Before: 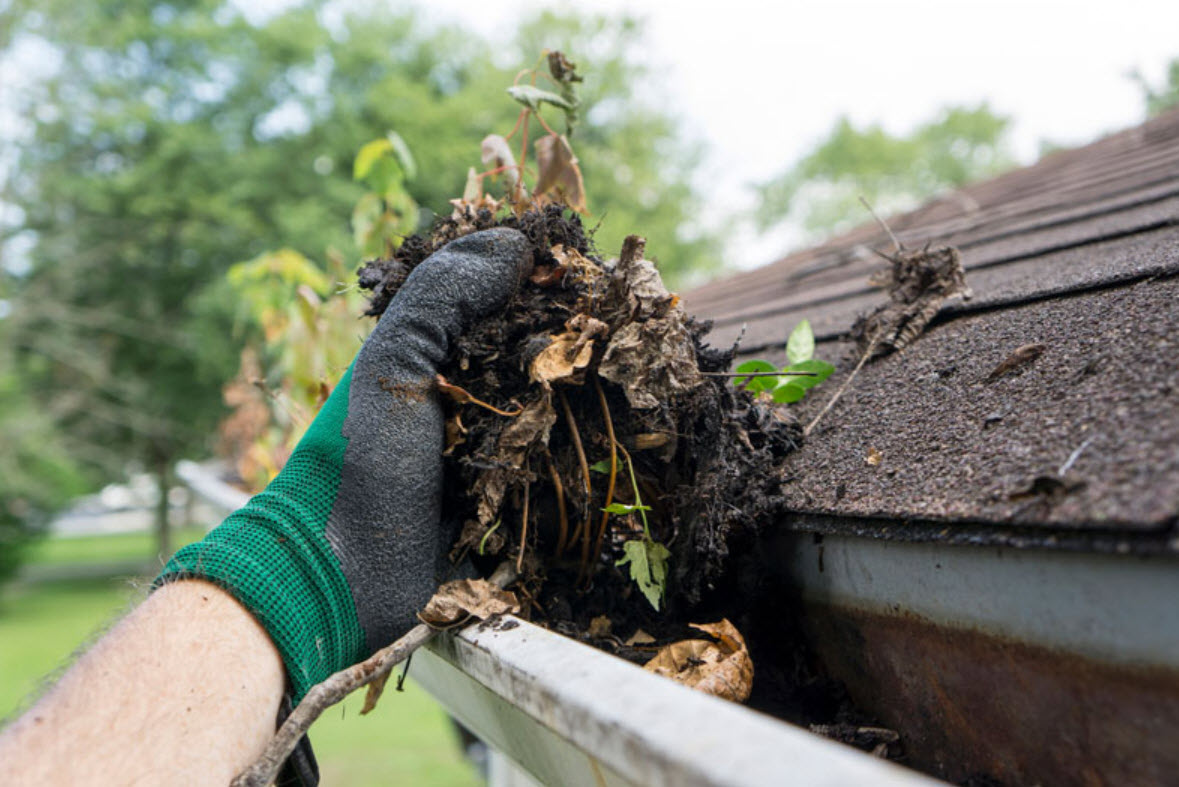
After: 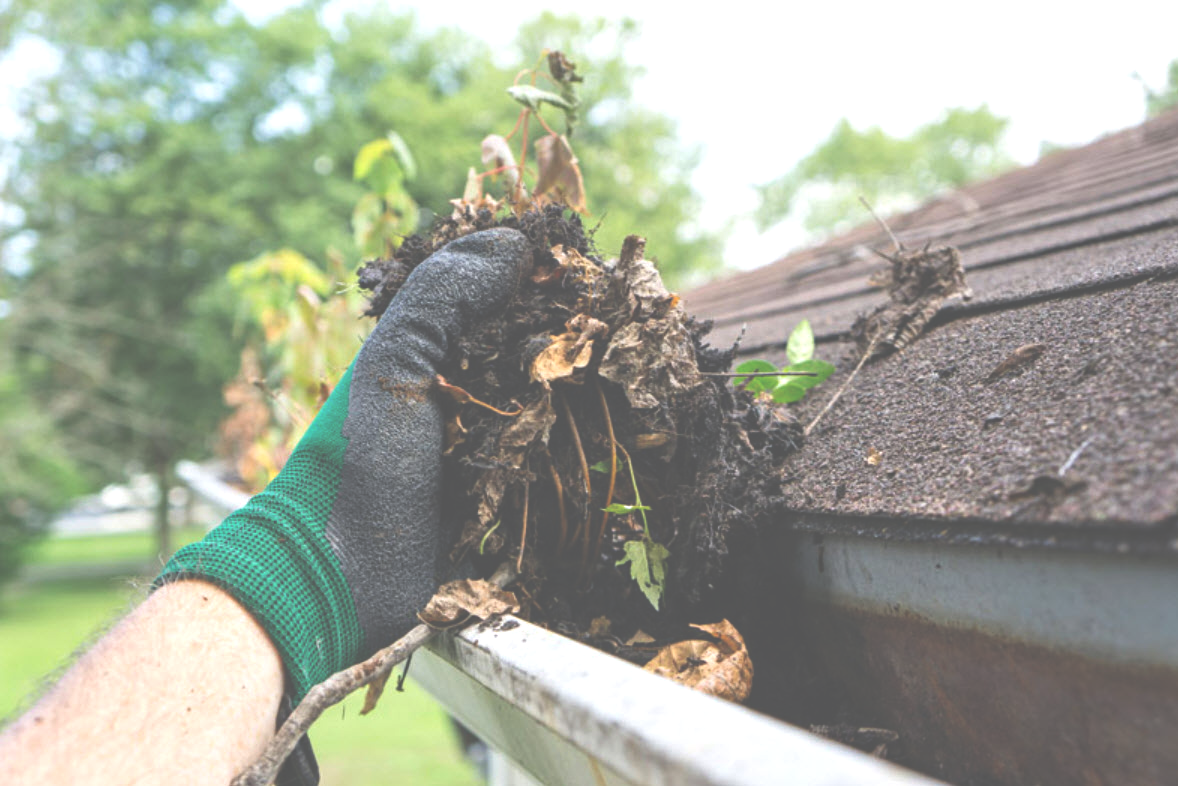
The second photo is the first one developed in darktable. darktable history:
haze removal: compatibility mode true, adaptive false
exposure: black level correction -0.071, exposure 0.5 EV, compensate highlight preservation false
